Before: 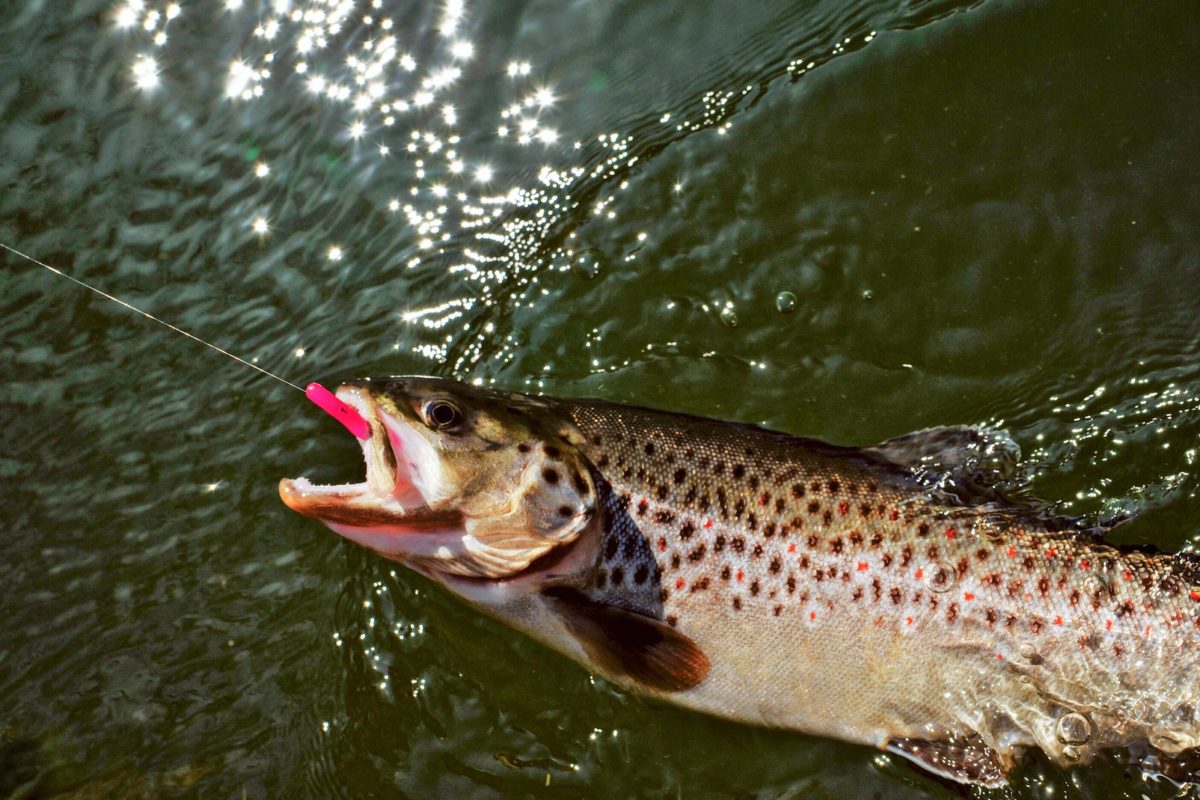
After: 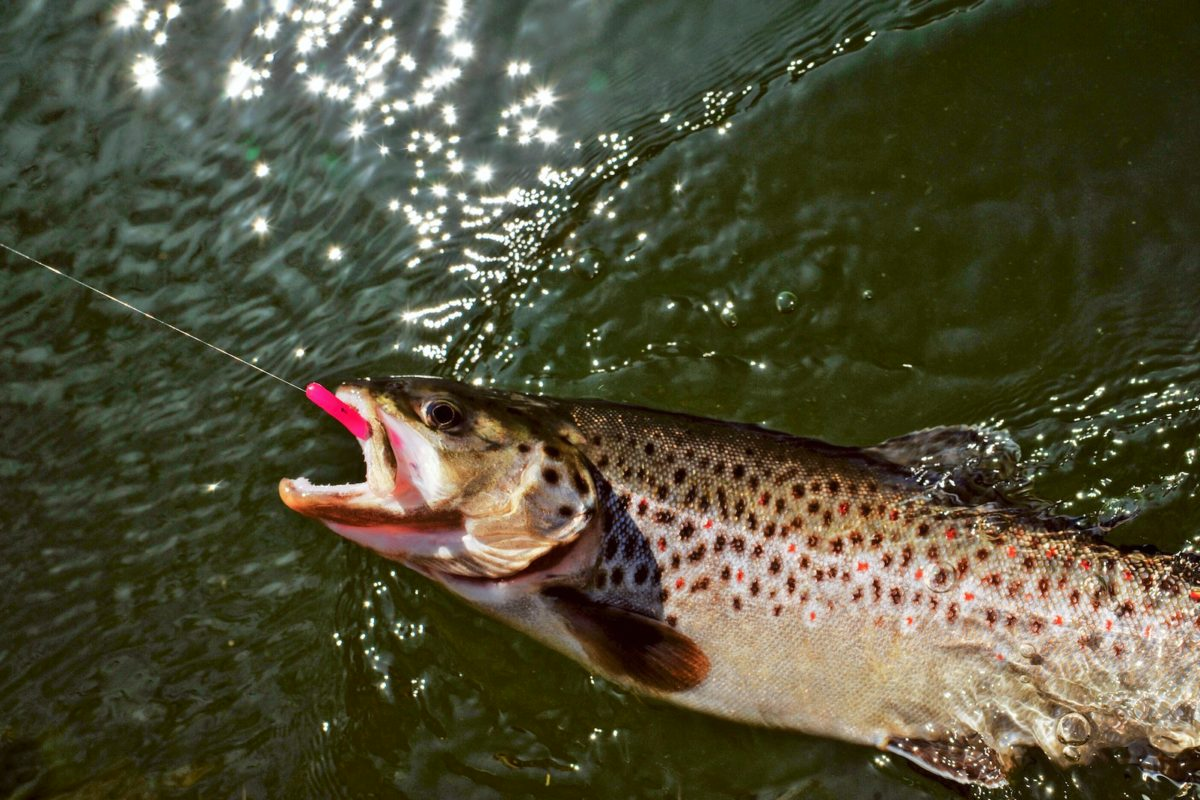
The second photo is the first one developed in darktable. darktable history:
shadows and highlights: shadows -25.69, highlights 50.78, soften with gaussian
